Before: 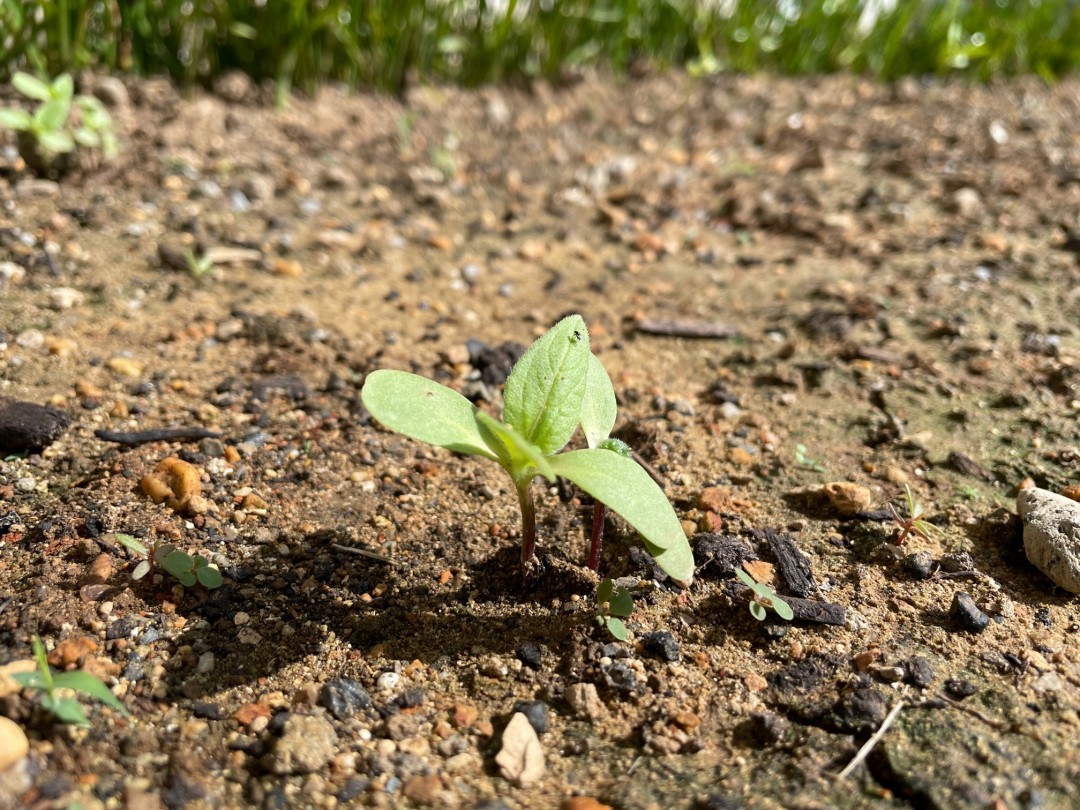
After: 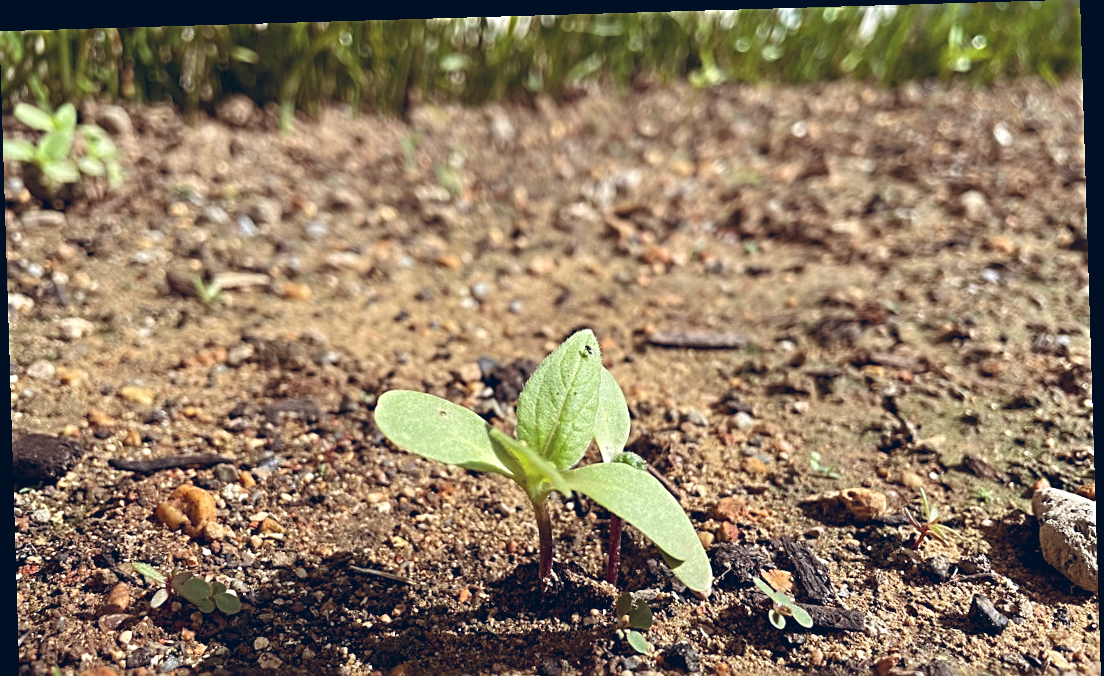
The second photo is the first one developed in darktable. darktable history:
crop: bottom 19.644%
color balance rgb: shadows lift › chroma 9.92%, shadows lift › hue 45.12°, power › luminance 3.26%, power › hue 231.93°, global offset › luminance 0.4%, global offset › chroma 0.21%, global offset › hue 255.02°
rotate and perspective: rotation -1.77°, lens shift (horizontal) 0.004, automatic cropping off
sharpen: radius 2.817, amount 0.715
